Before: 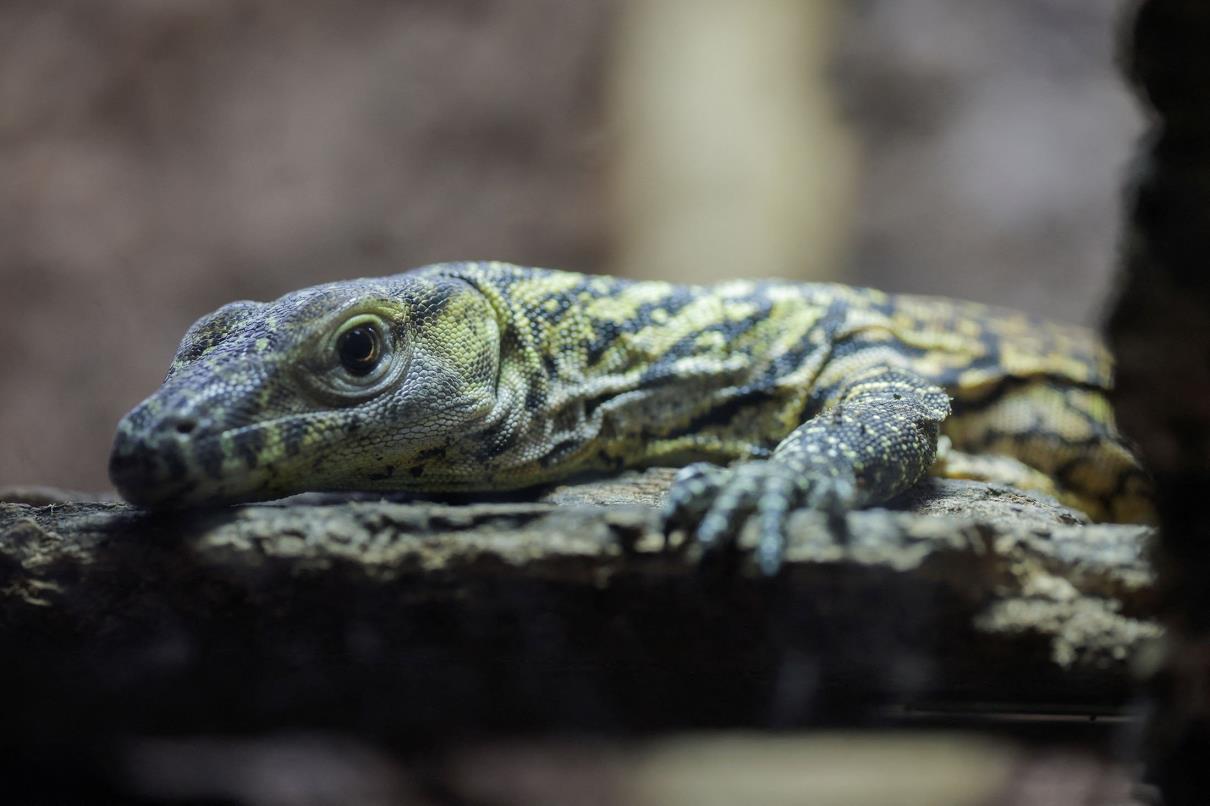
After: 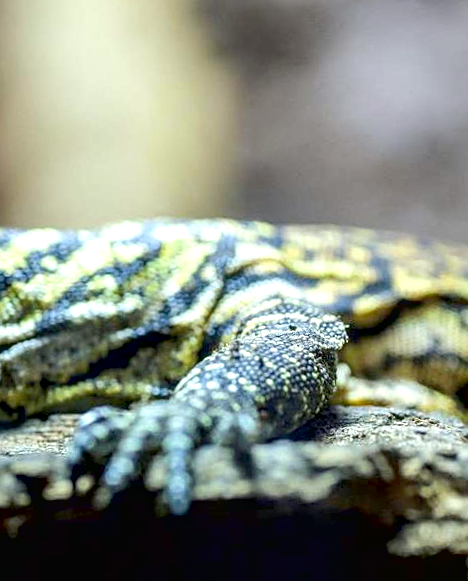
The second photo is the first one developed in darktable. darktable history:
rotate and perspective: rotation -4.2°, shear 0.006, automatic cropping off
contrast brightness saturation: contrast 0.09, saturation 0.28
exposure: black level correction 0.012, exposure 0.7 EV, compensate exposure bias true, compensate highlight preservation false
sharpen: on, module defaults
crop and rotate: left 49.936%, top 10.094%, right 13.136%, bottom 24.256%
local contrast: on, module defaults
white balance: red 0.986, blue 1.01
